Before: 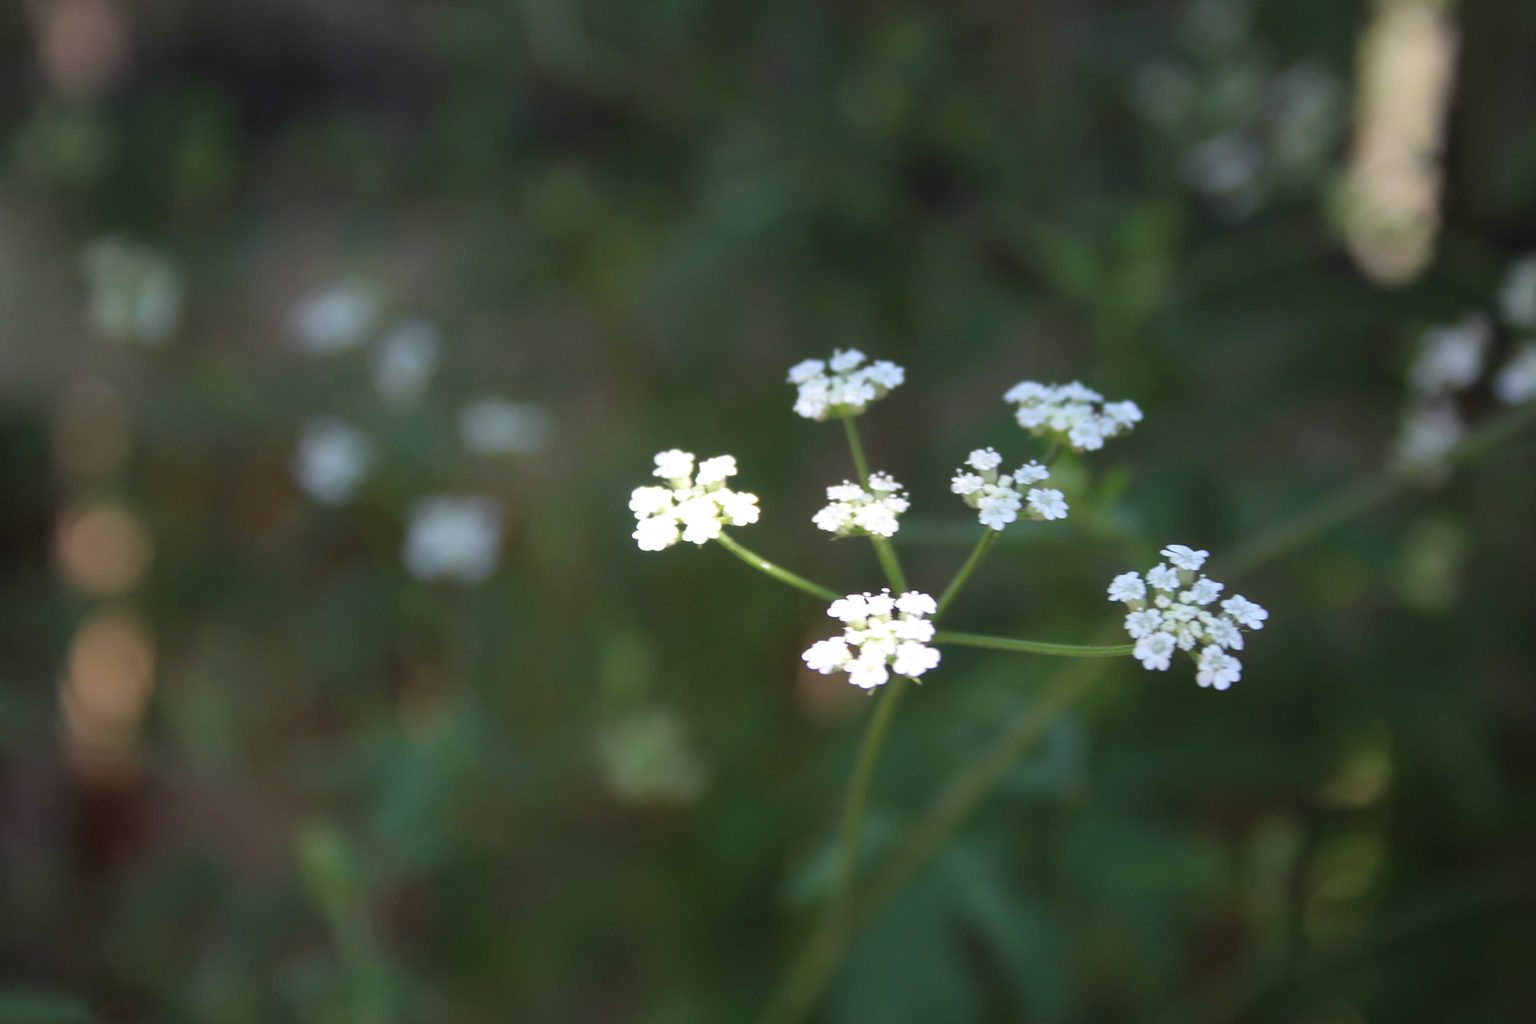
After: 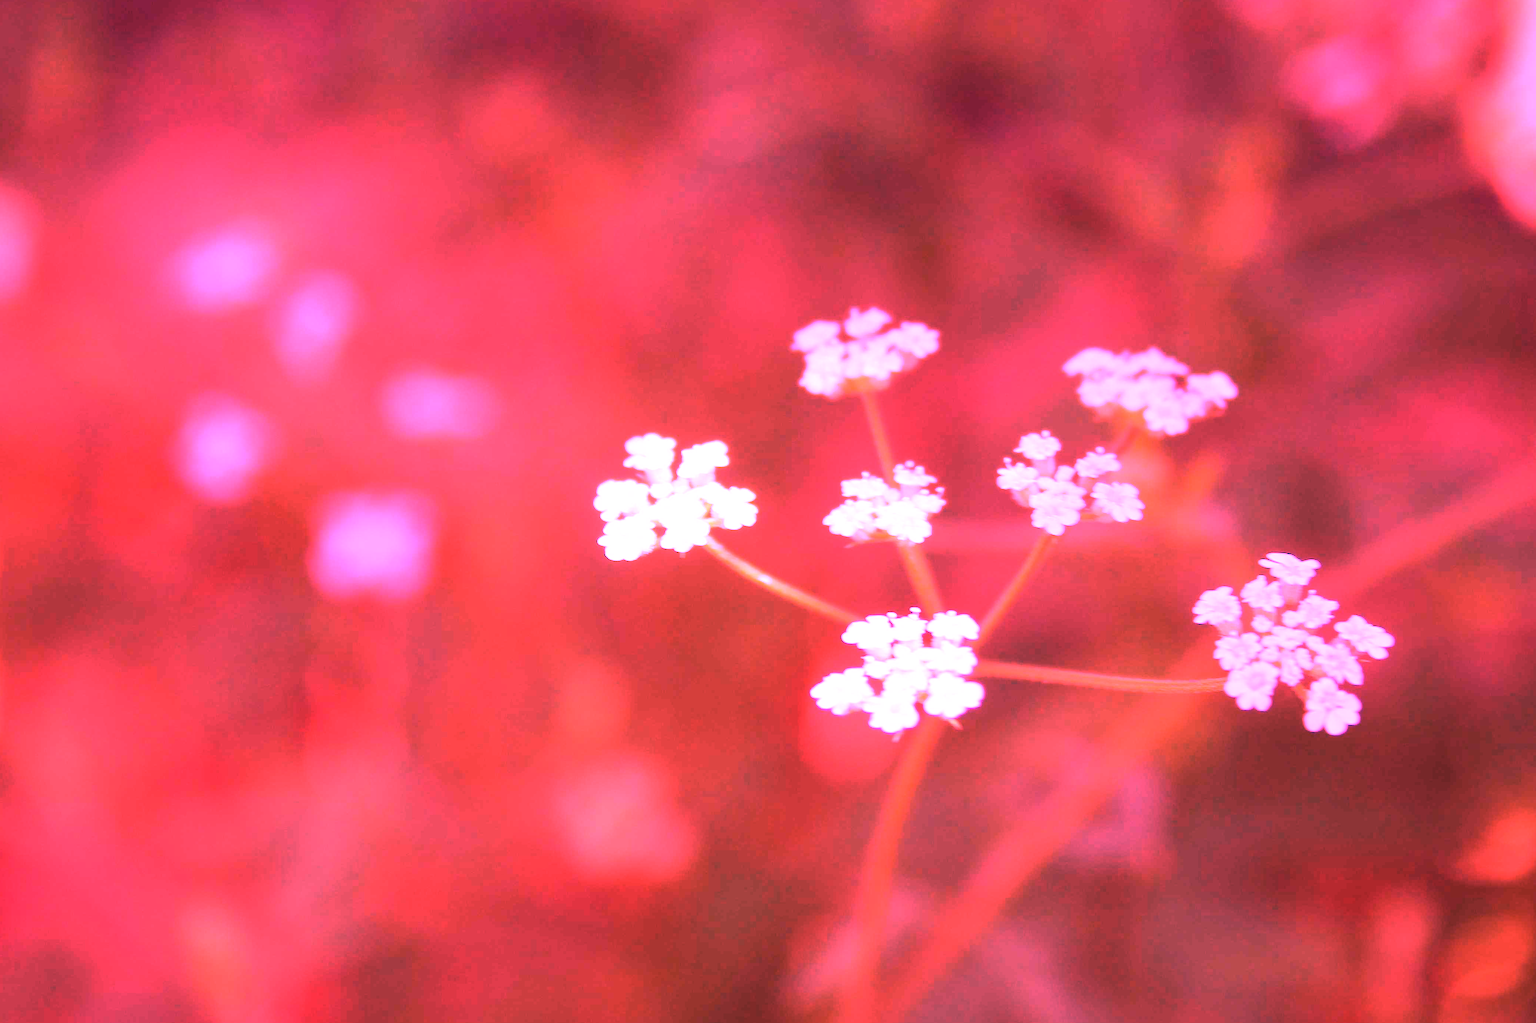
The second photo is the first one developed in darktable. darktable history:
crop and rotate: left 10.071%, top 10.071%, right 10.02%, bottom 10.02%
white balance: red 4.26, blue 1.802
